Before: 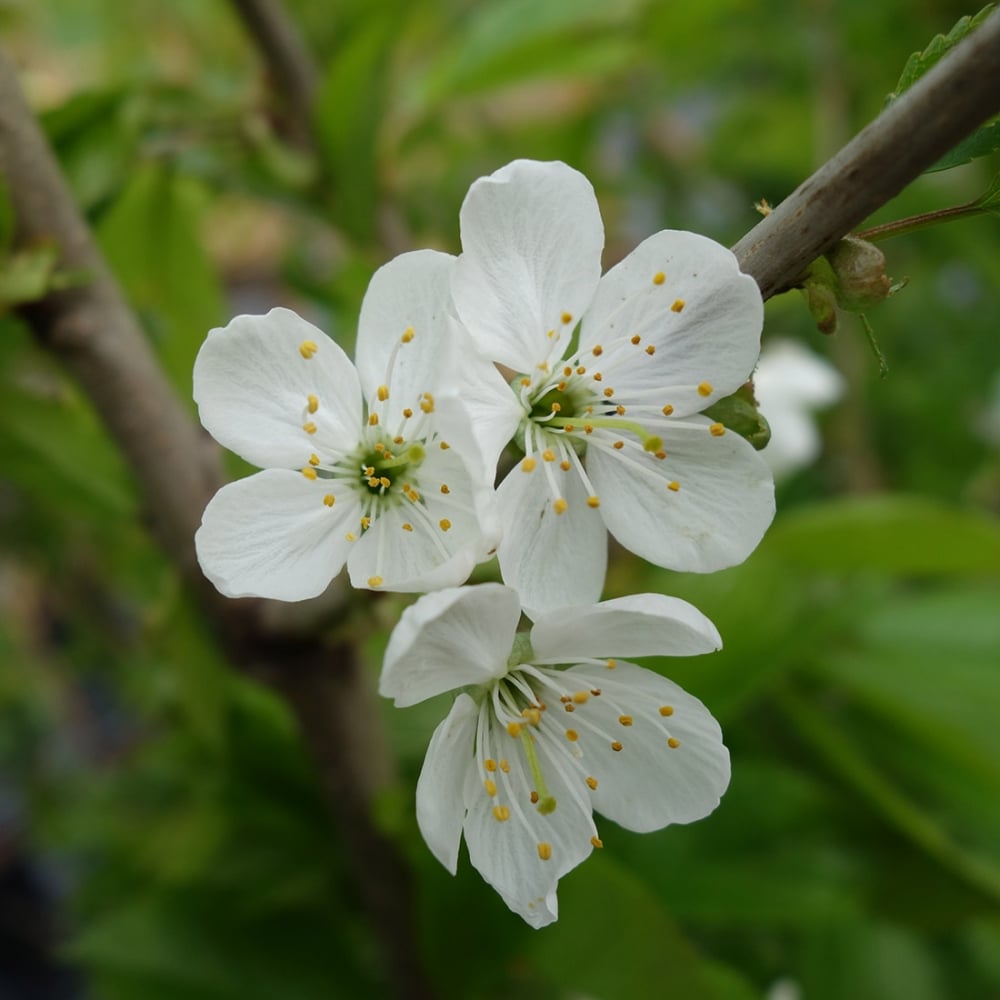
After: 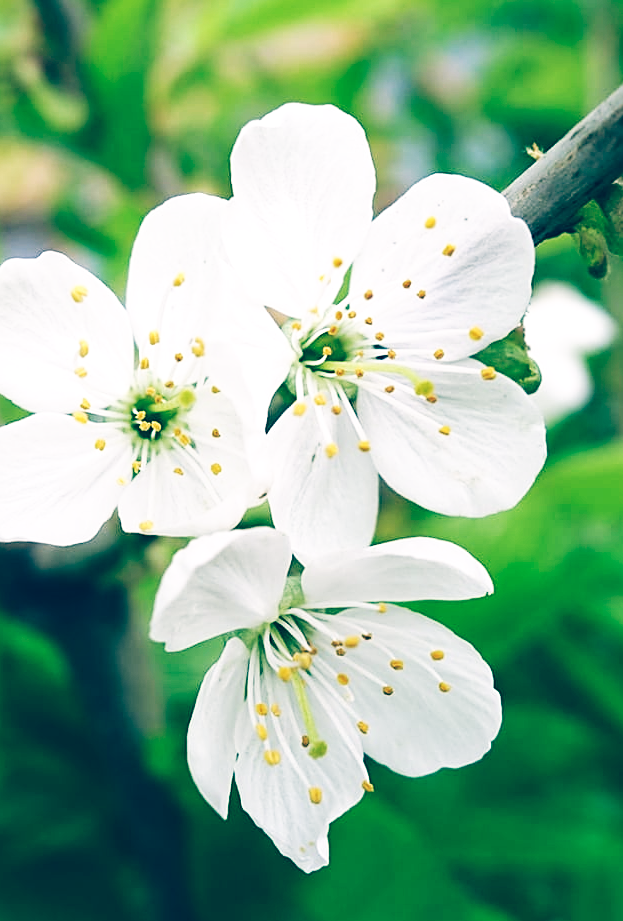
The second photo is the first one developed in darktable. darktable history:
crop and rotate: left 22.918%, top 5.629%, right 14.711%, bottom 2.247%
local contrast: highlights 100%, shadows 100%, detail 120%, midtone range 0.2
white balance: red 1.004, blue 1.096
base curve: curves: ch0 [(0, 0) (0.007, 0.004) (0.027, 0.03) (0.046, 0.07) (0.207, 0.54) (0.442, 0.872) (0.673, 0.972) (1, 1)], preserve colors none
rotate and perspective: automatic cropping off
color balance: lift [1.006, 0.985, 1.002, 1.015], gamma [1, 0.953, 1.008, 1.047], gain [1.076, 1.13, 1.004, 0.87]
sharpen: on, module defaults
